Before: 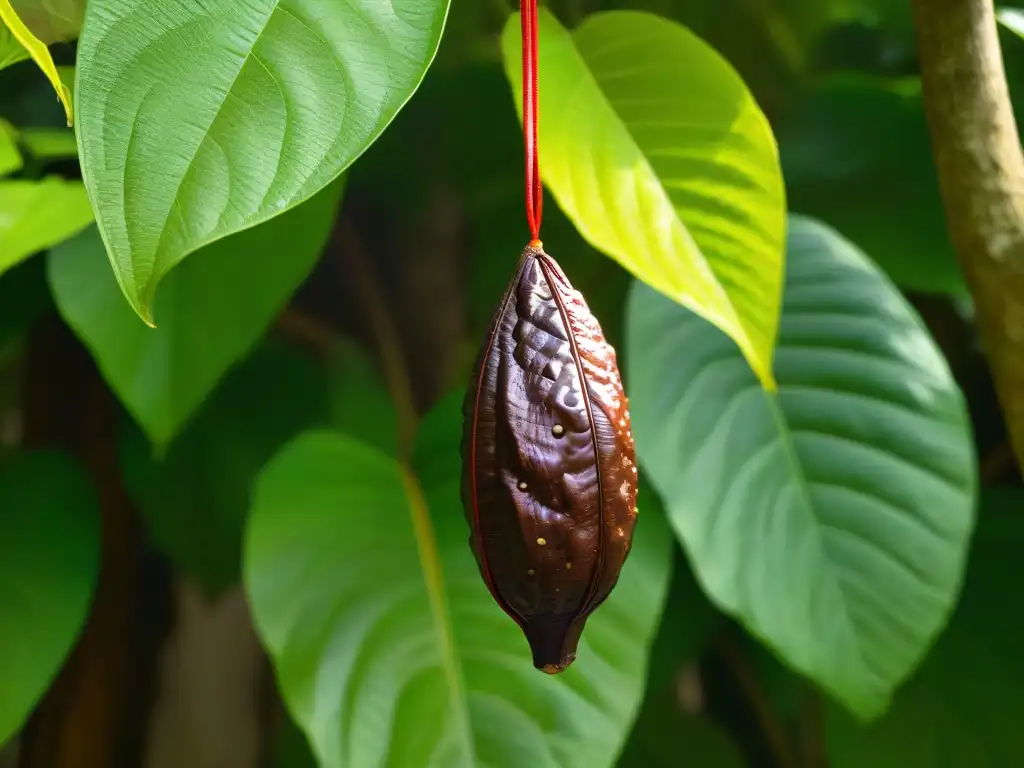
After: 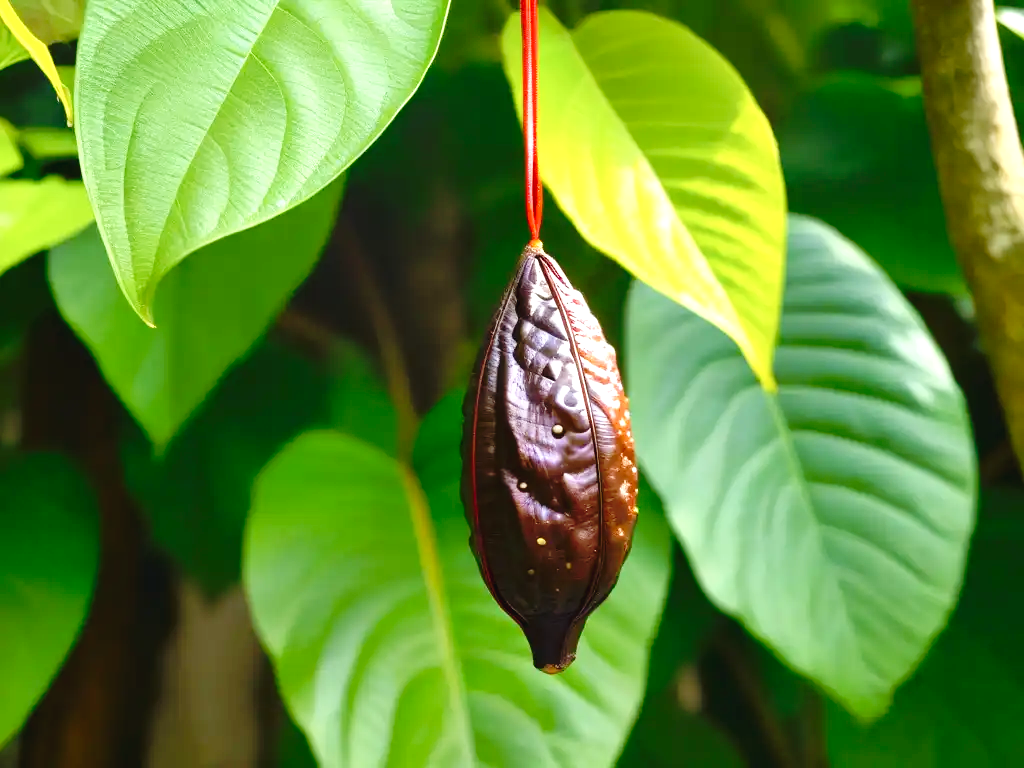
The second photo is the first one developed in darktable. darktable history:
tone curve: curves: ch0 [(0, 0) (0.003, 0.031) (0.011, 0.031) (0.025, 0.03) (0.044, 0.035) (0.069, 0.054) (0.1, 0.081) (0.136, 0.11) (0.177, 0.147) (0.224, 0.209) (0.277, 0.283) (0.335, 0.369) (0.399, 0.44) (0.468, 0.517) (0.543, 0.601) (0.623, 0.684) (0.709, 0.766) (0.801, 0.846) (0.898, 0.927) (1, 1)], preserve colors none
exposure: black level correction 0, exposure 0.7 EV, compensate exposure bias true, compensate highlight preservation false
